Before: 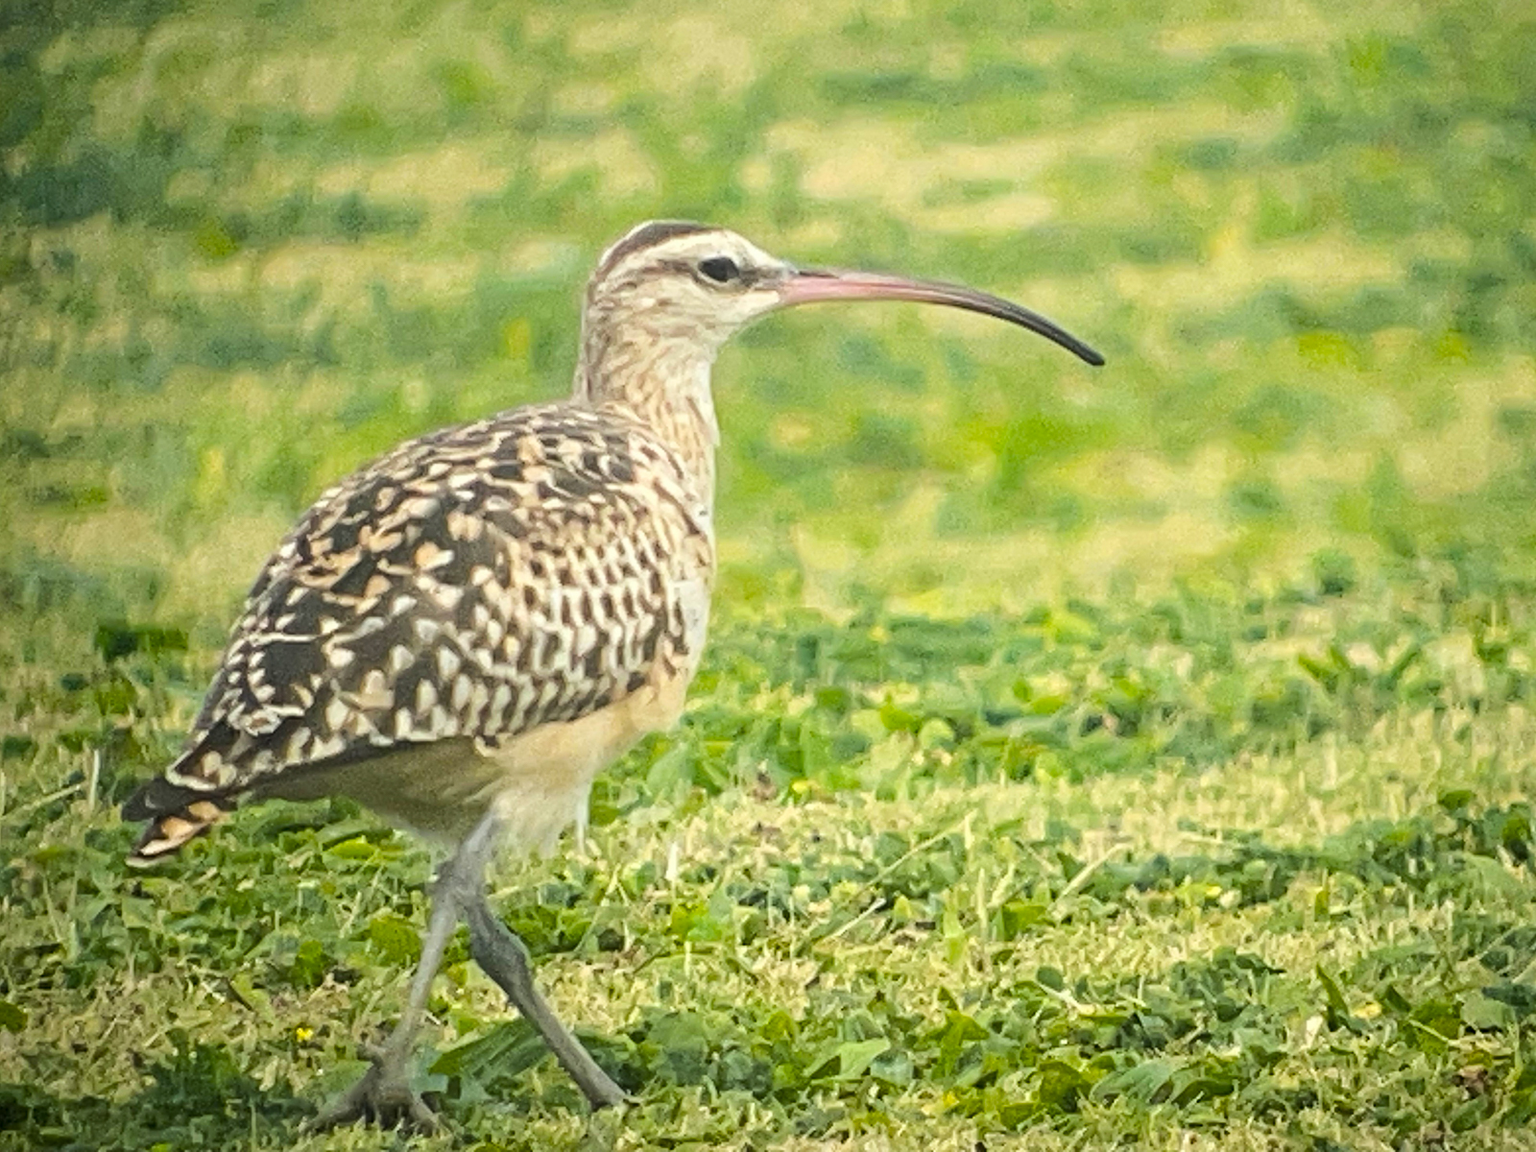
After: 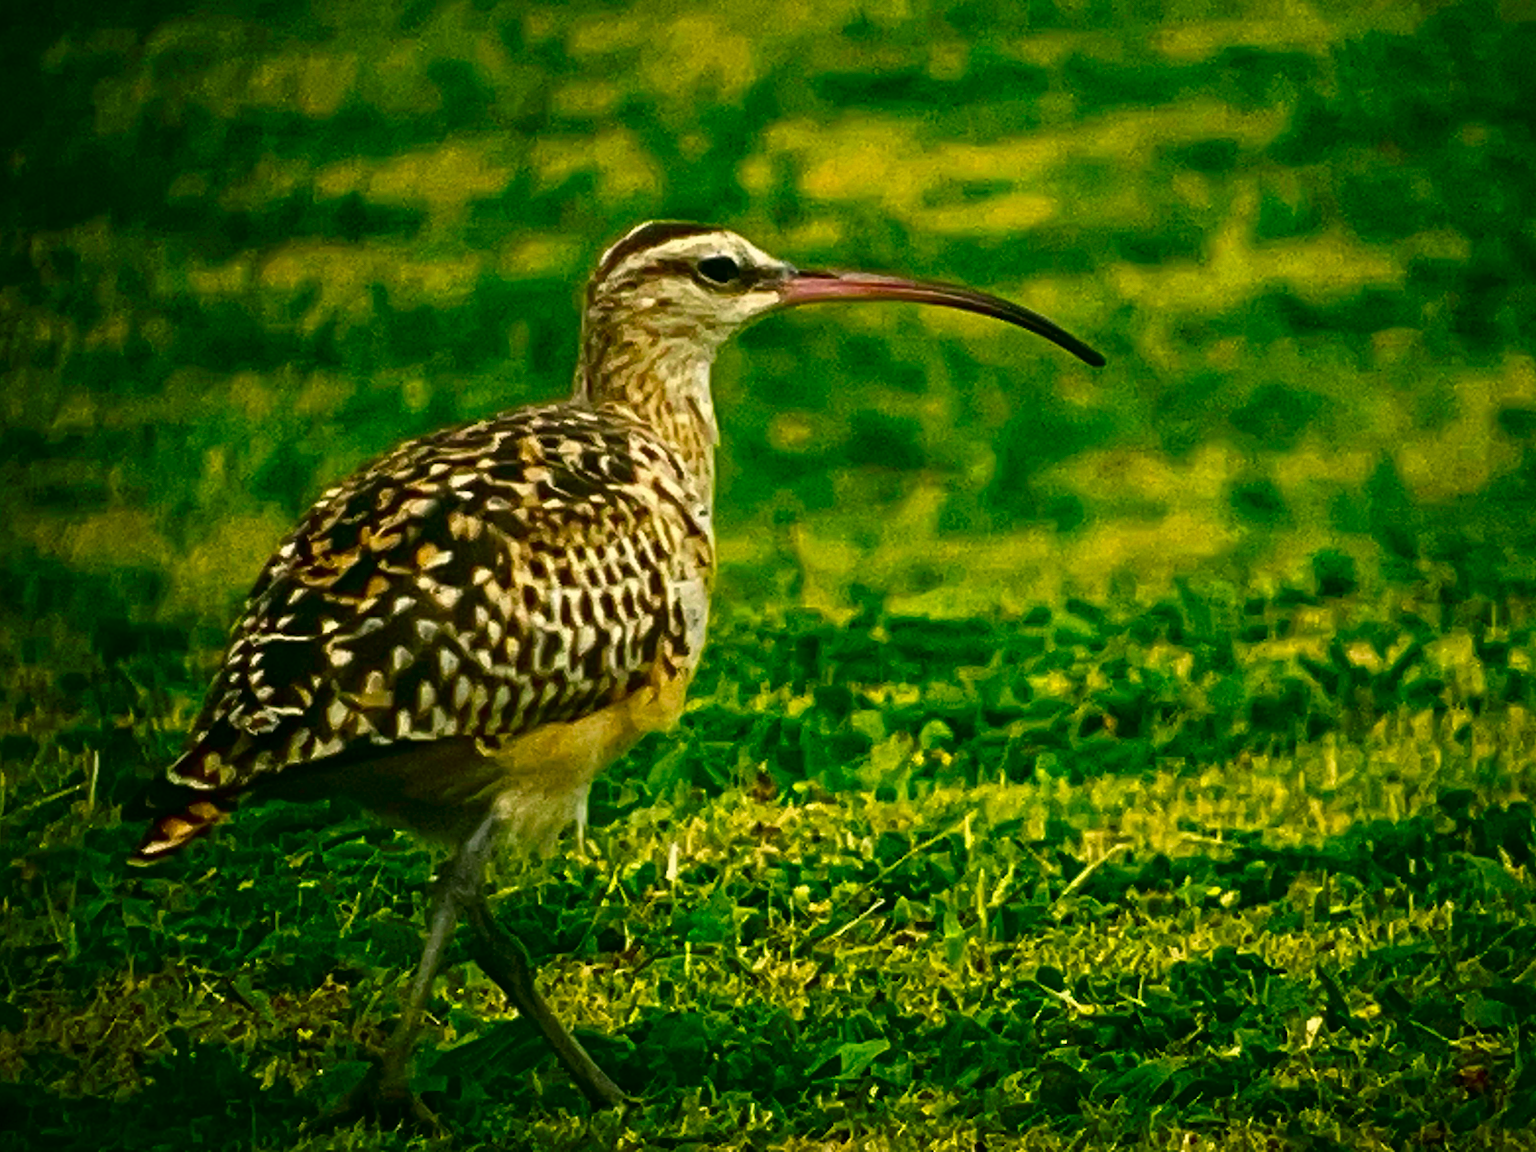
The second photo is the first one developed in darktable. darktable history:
white balance: emerald 1
color correction: highlights a* 4.02, highlights b* 4.98, shadows a* -7.55, shadows b* 4.98
contrast brightness saturation: brightness -1, saturation 1
